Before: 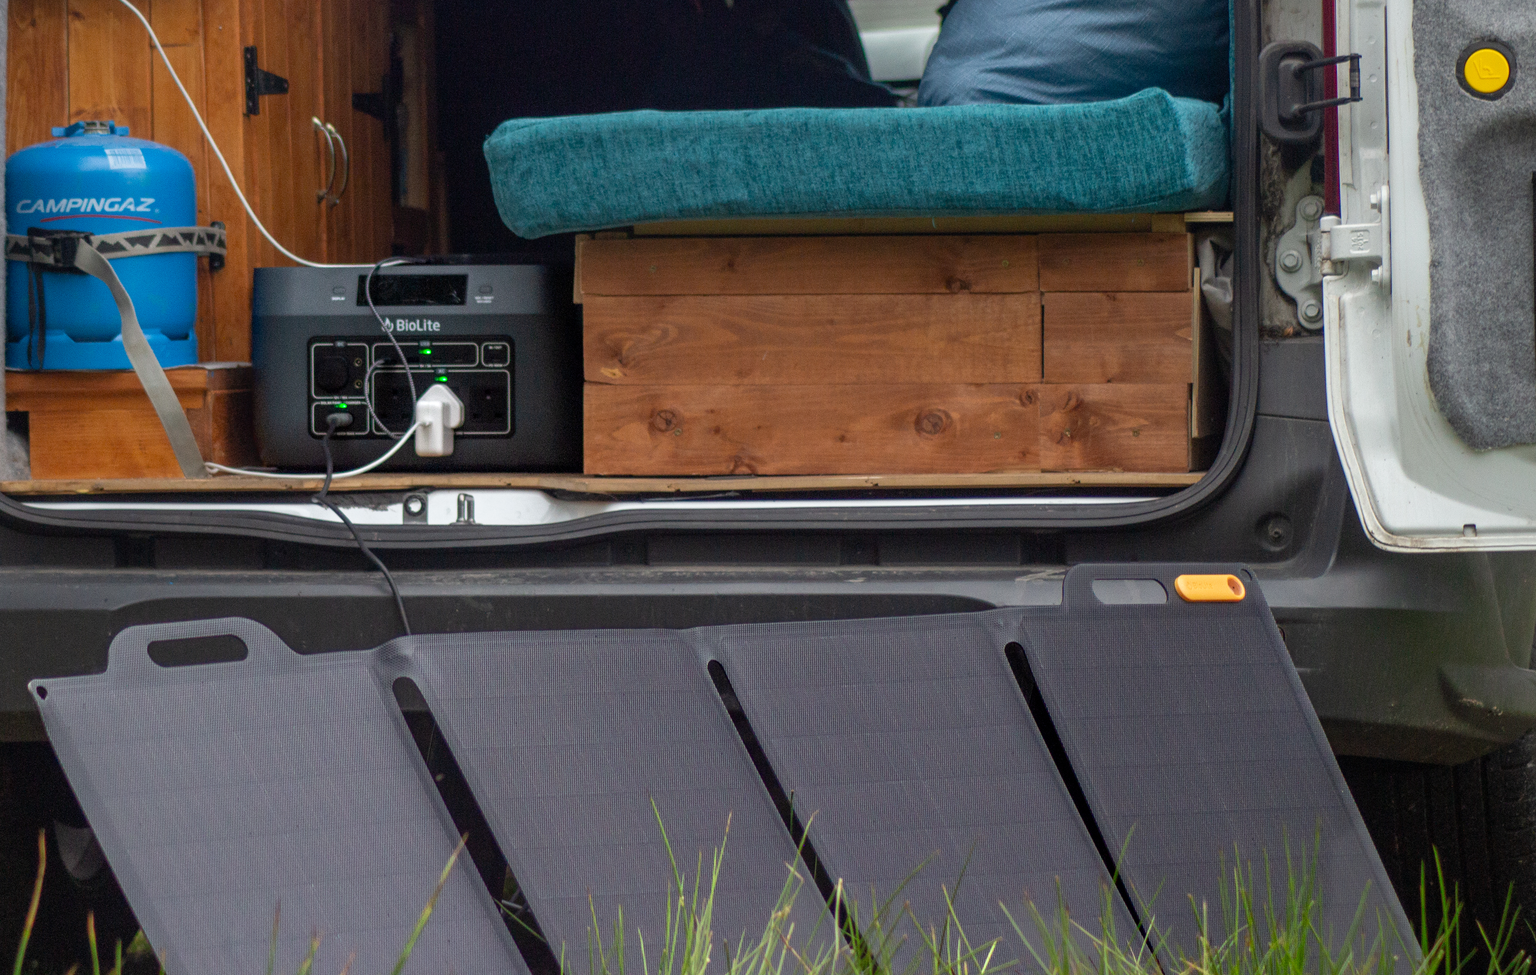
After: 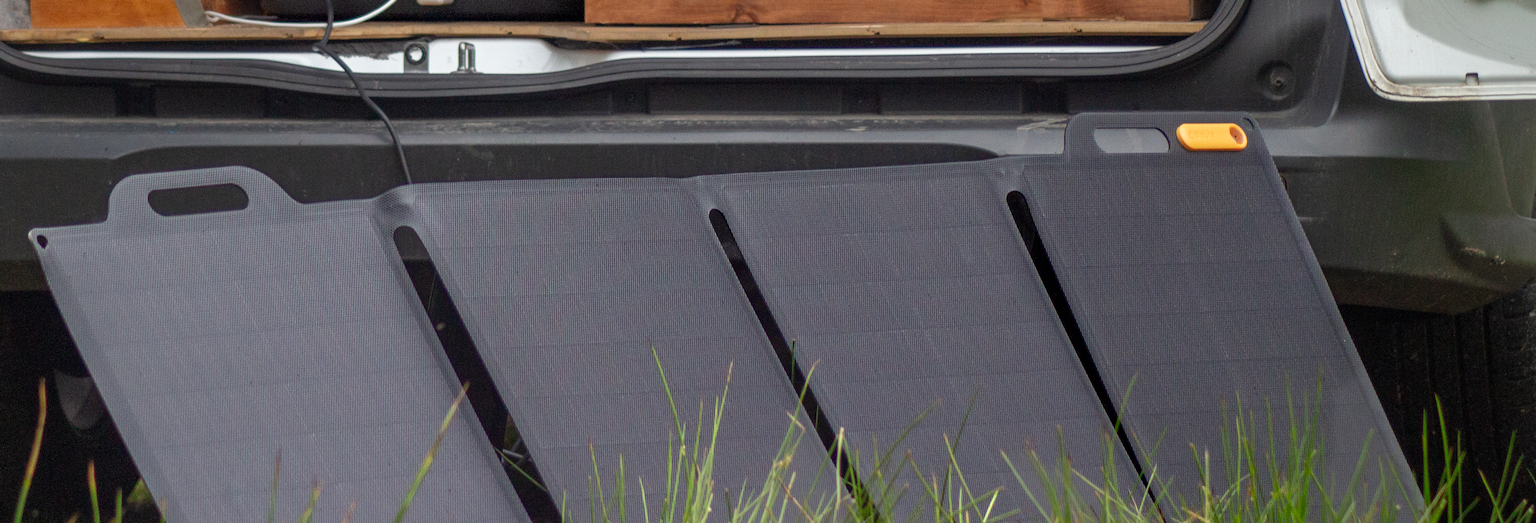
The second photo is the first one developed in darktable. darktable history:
crop and rotate: top 46.355%, right 0.116%
